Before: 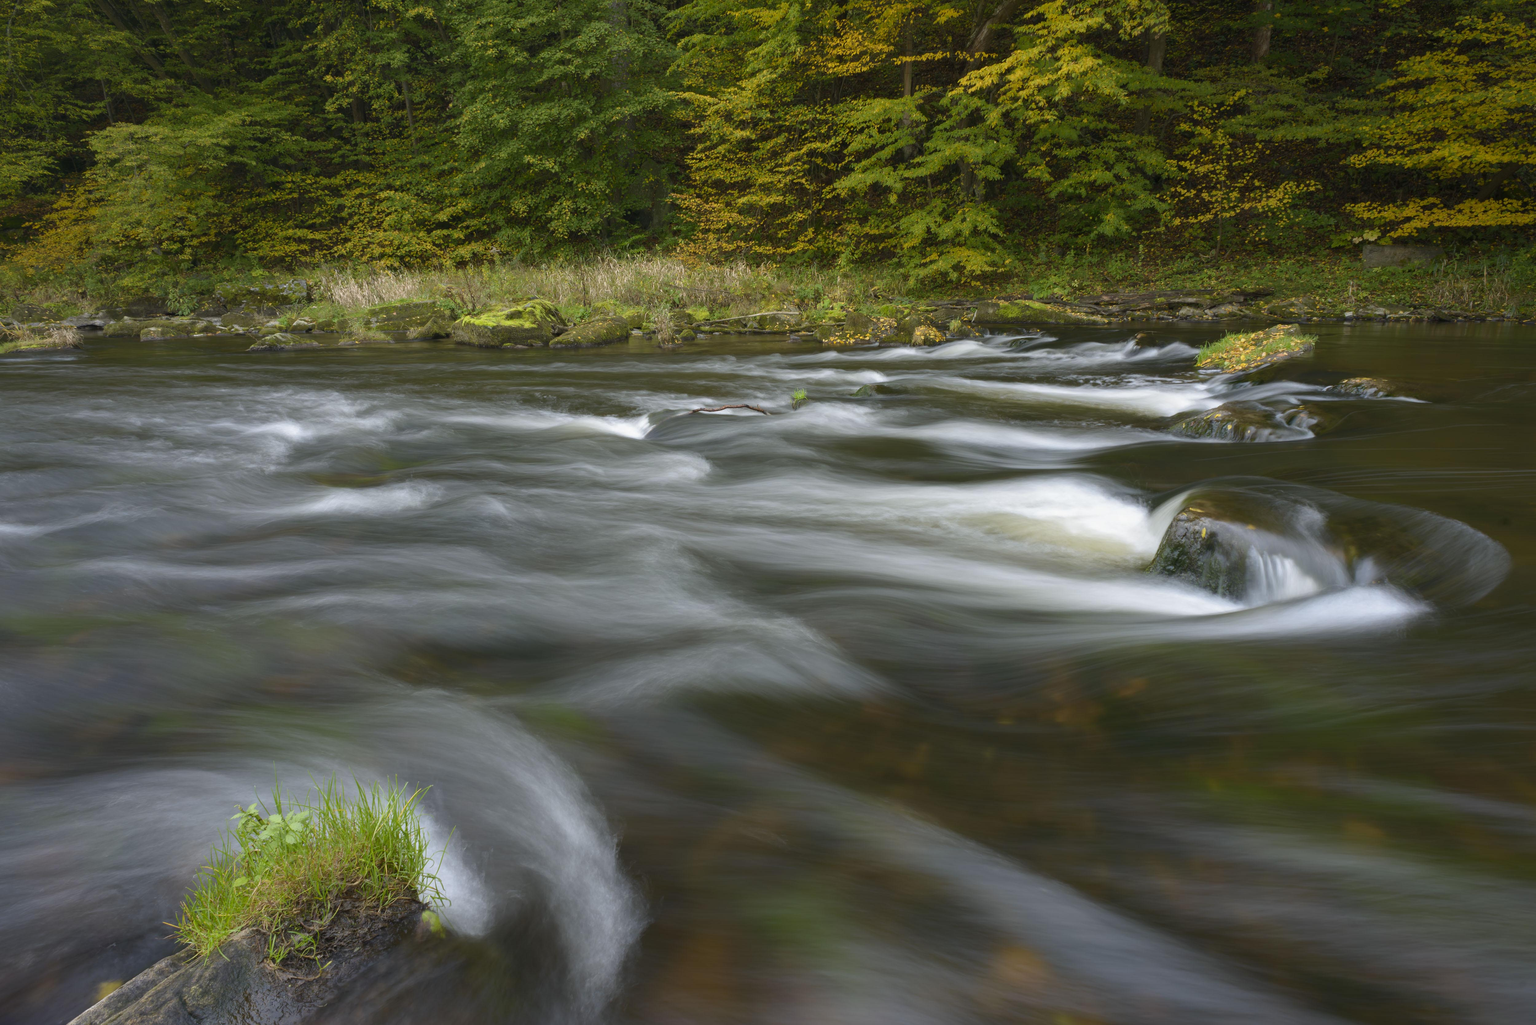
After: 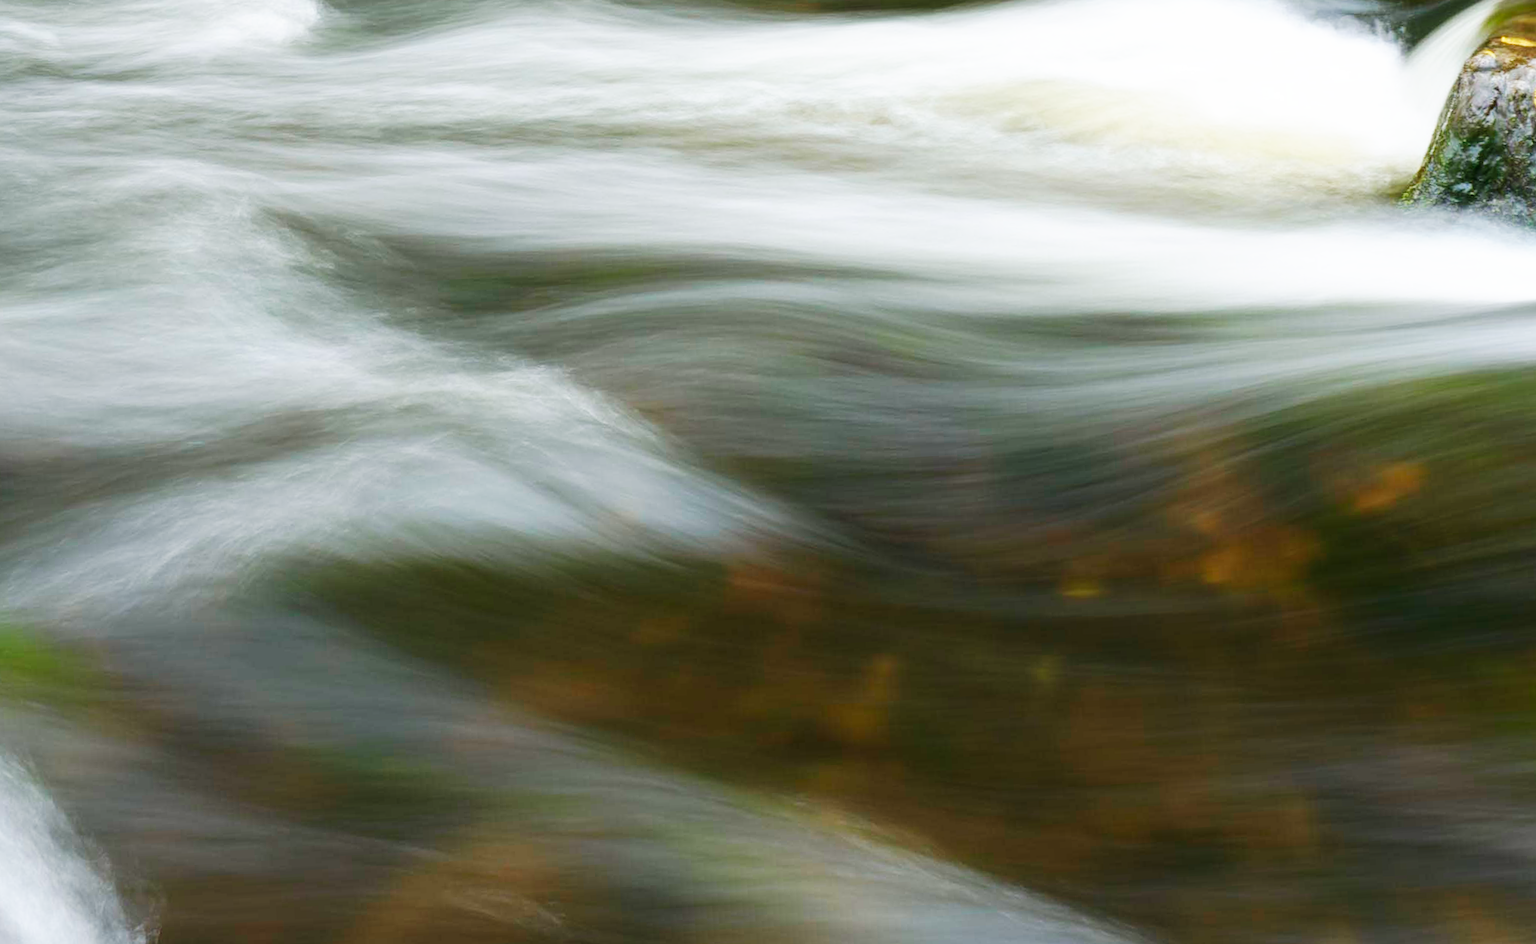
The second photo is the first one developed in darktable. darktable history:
rotate and perspective: rotation -3.52°, crop left 0.036, crop right 0.964, crop top 0.081, crop bottom 0.919
base curve: curves: ch0 [(0, 0) (0.007, 0.004) (0.027, 0.03) (0.046, 0.07) (0.207, 0.54) (0.442, 0.872) (0.673, 0.972) (1, 1)], preserve colors none
contrast brightness saturation: saturation -0.05
crop: left 37.221%, top 45.169%, right 20.63%, bottom 13.777%
